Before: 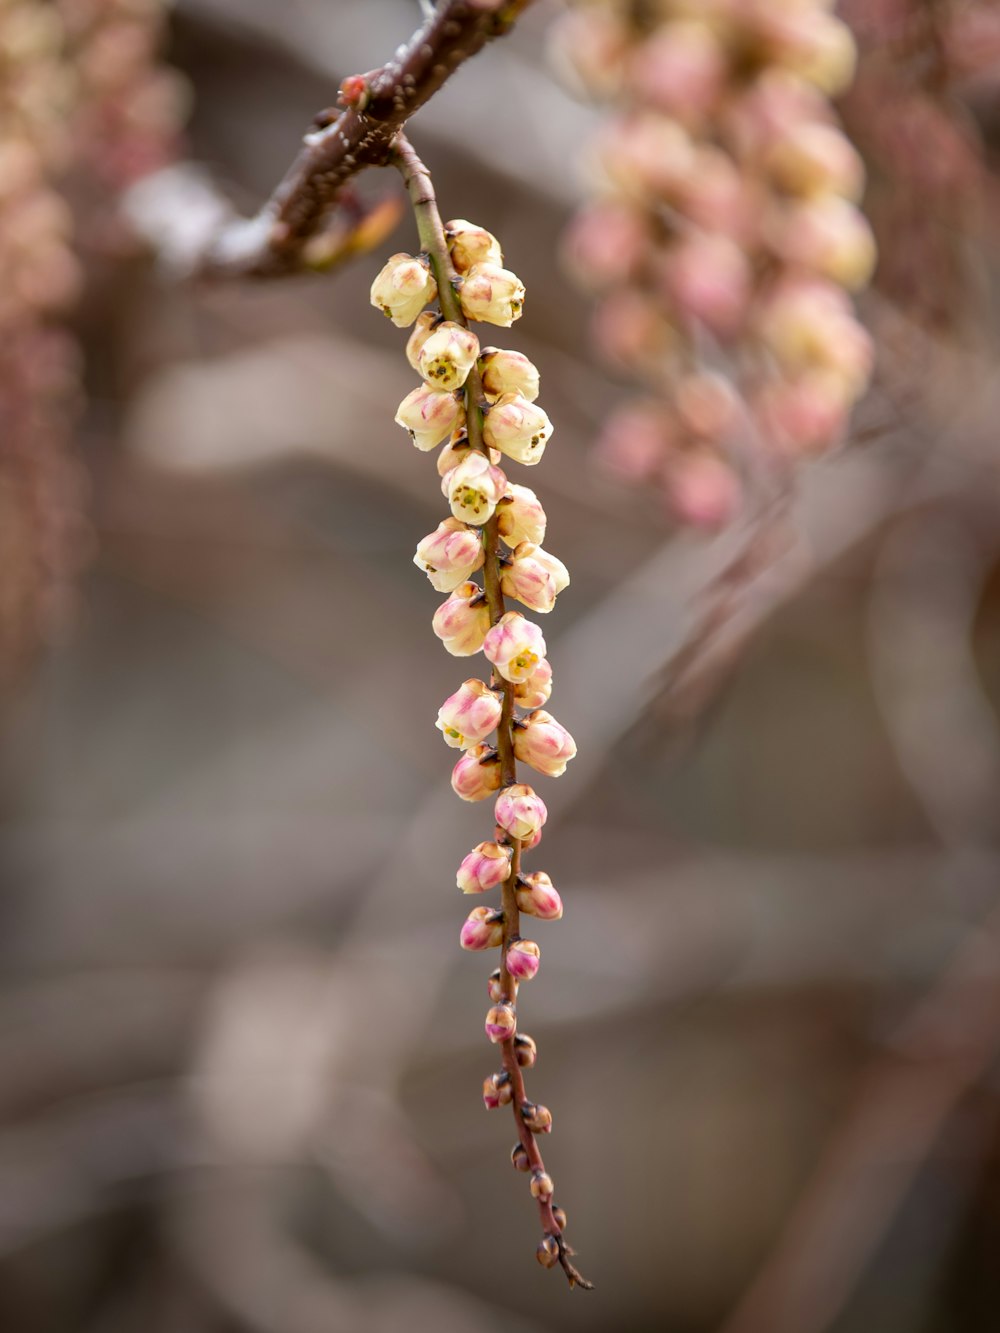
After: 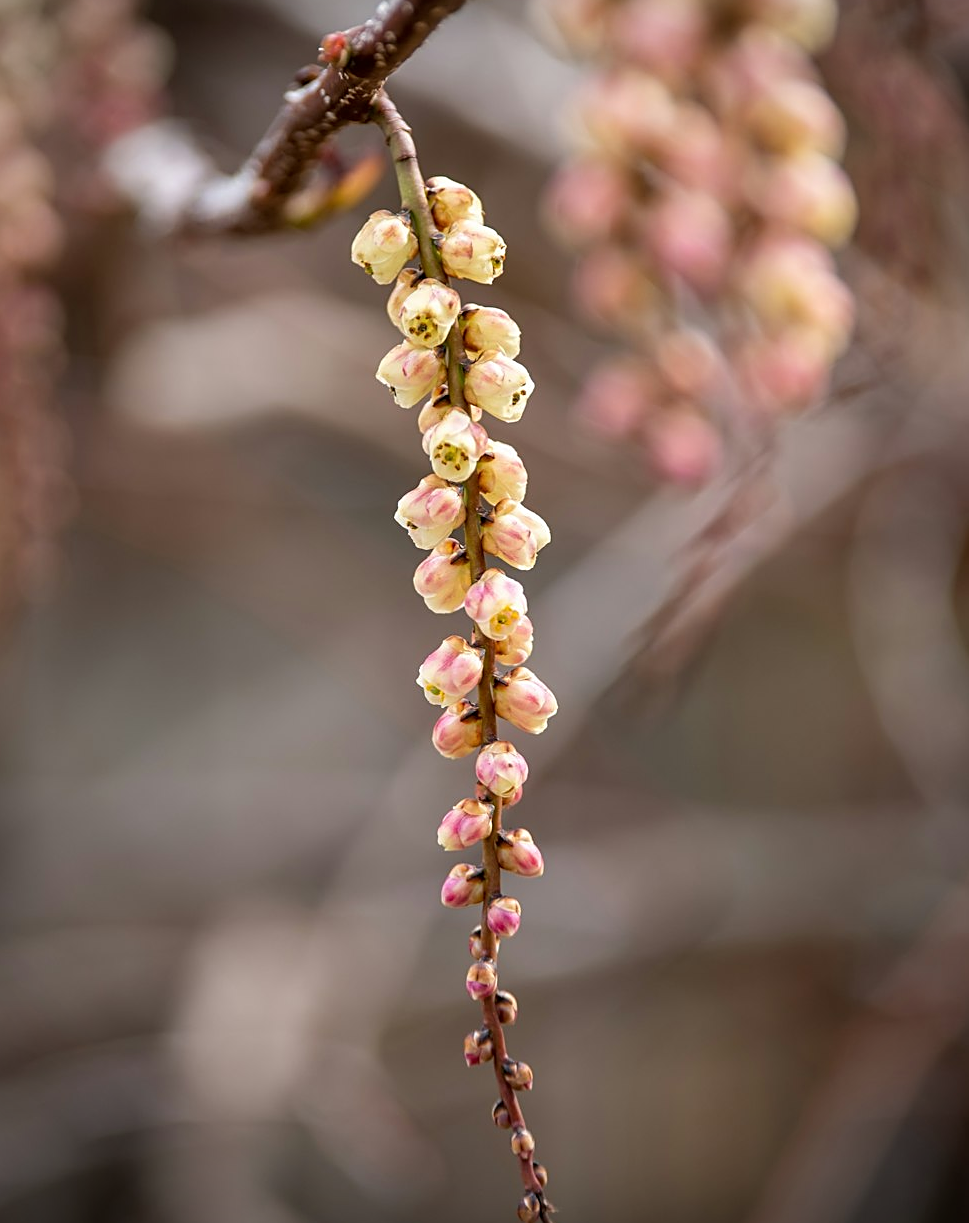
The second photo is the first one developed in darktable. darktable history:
crop: left 1.964%, top 3.251%, right 1.122%, bottom 4.933%
sharpen: on, module defaults
vignetting: fall-off start 92.6%, brightness -0.52, saturation -0.51, center (-0.012, 0)
